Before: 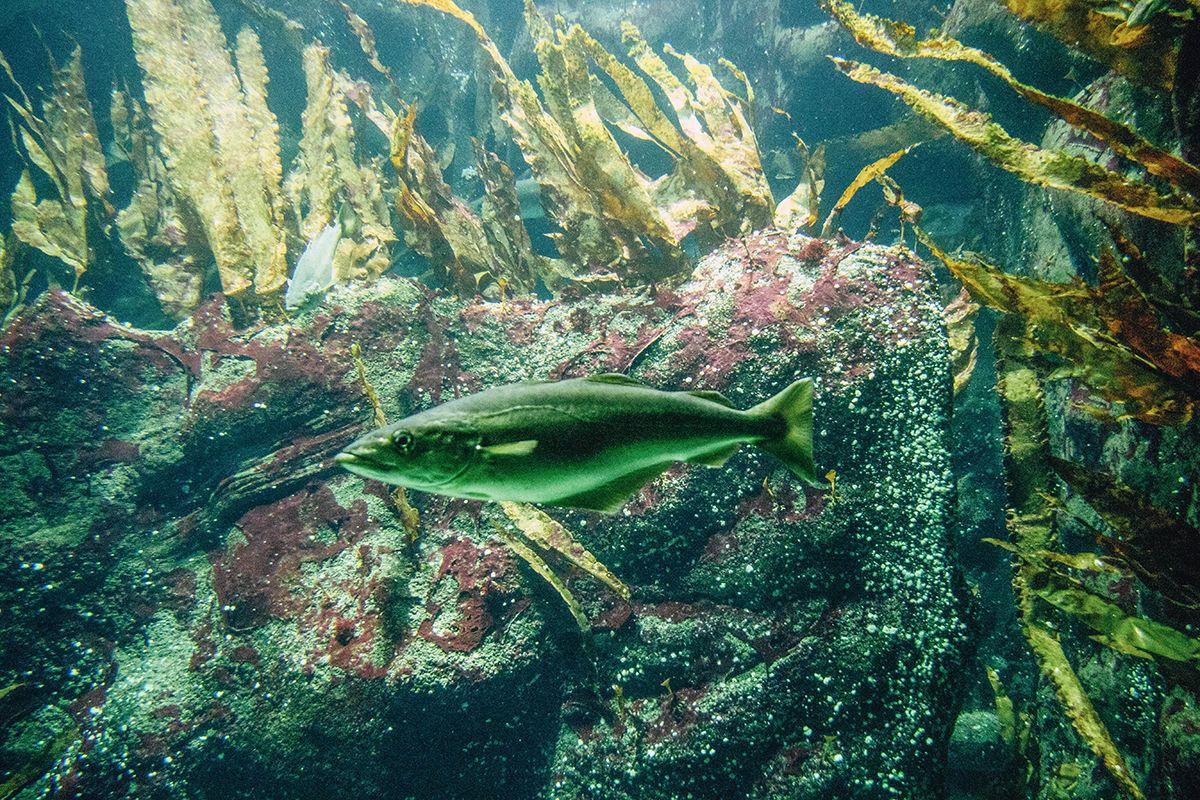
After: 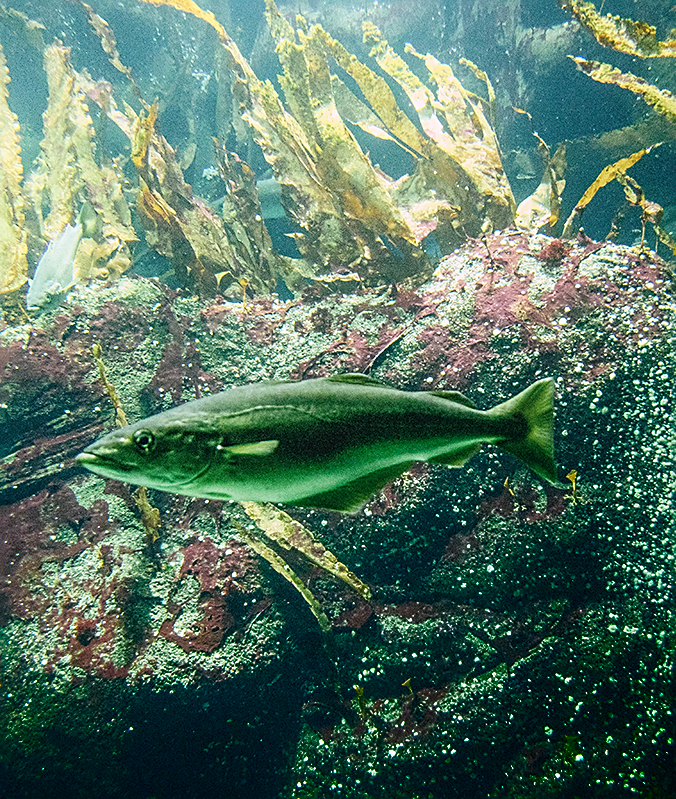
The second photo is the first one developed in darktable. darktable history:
shadows and highlights: shadows -89.31, highlights 90.42, soften with gaussian
sharpen: on, module defaults
crop: left 21.585%, right 22.039%, bottom 0.008%
